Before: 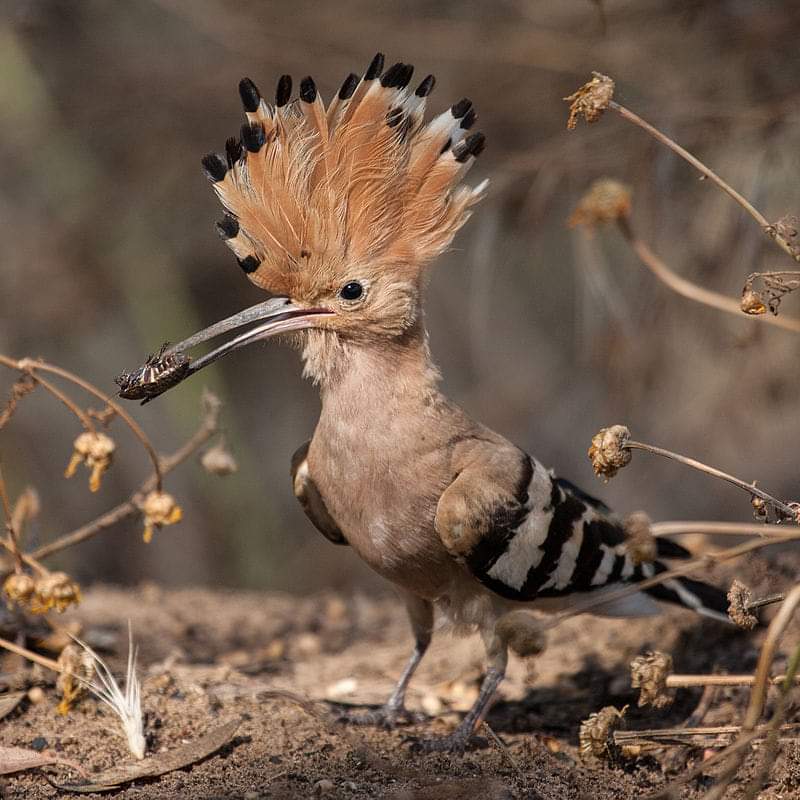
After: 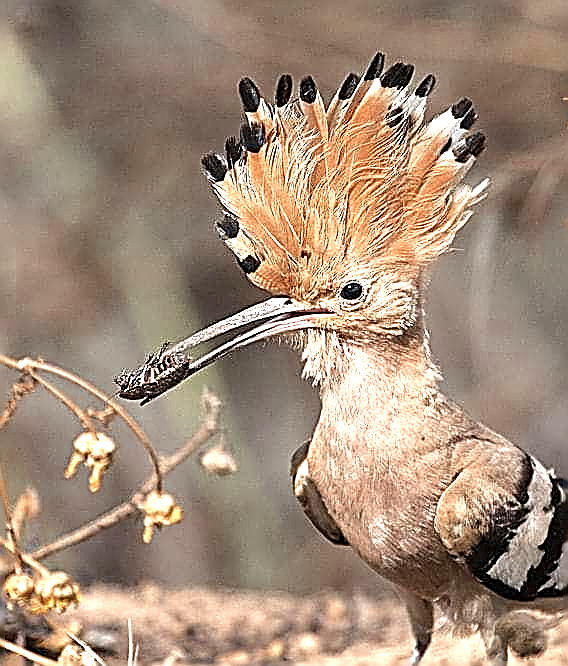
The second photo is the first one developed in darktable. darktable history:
sharpen: amount 1.861
crop: right 28.885%, bottom 16.626%
exposure: black level correction 0, exposure 1.5 EV, compensate highlight preservation false
color zones: curves: ch0 [(0, 0.5) (0.125, 0.4) (0.25, 0.5) (0.375, 0.4) (0.5, 0.4) (0.625, 0.35) (0.75, 0.35) (0.875, 0.5)]; ch1 [(0, 0.35) (0.125, 0.45) (0.25, 0.35) (0.375, 0.35) (0.5, 0.35) (0.625, 0.35) (0.75, 0.45) (0.875, 0.35)]; ch2 [(0, 0.6) (0.125, 0.5) (0.25, 0.5) (0.375, 0.6) (0.5, 0.6) (0.625, 0.5) (0.75, 0.5) (0.875, 0.5)]
